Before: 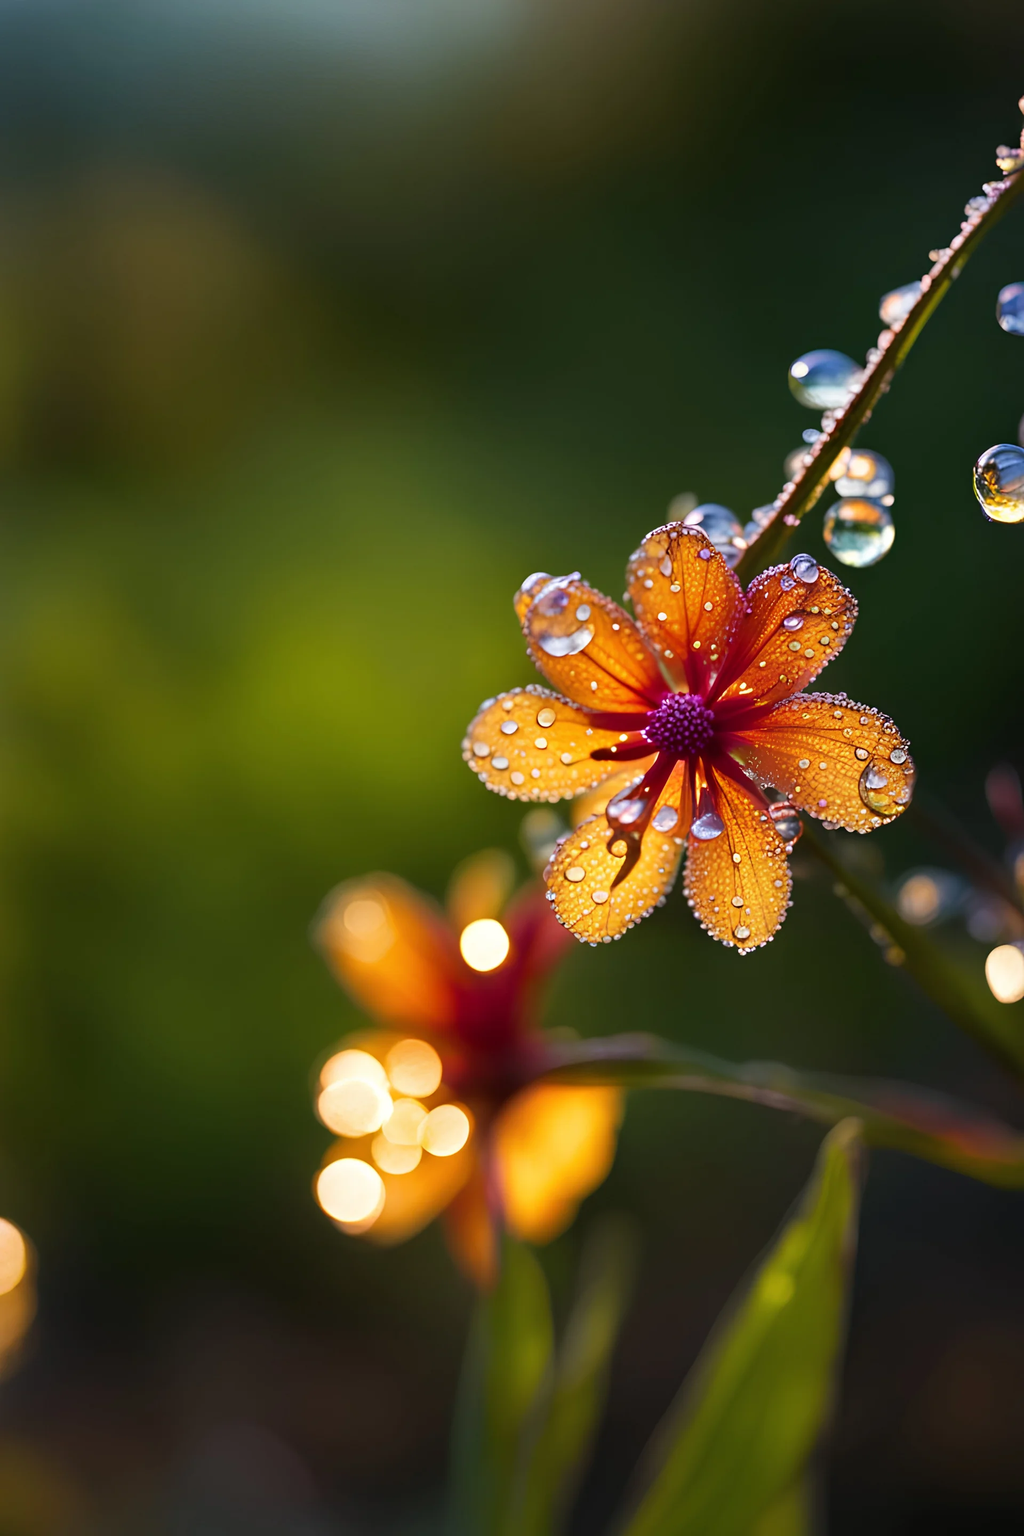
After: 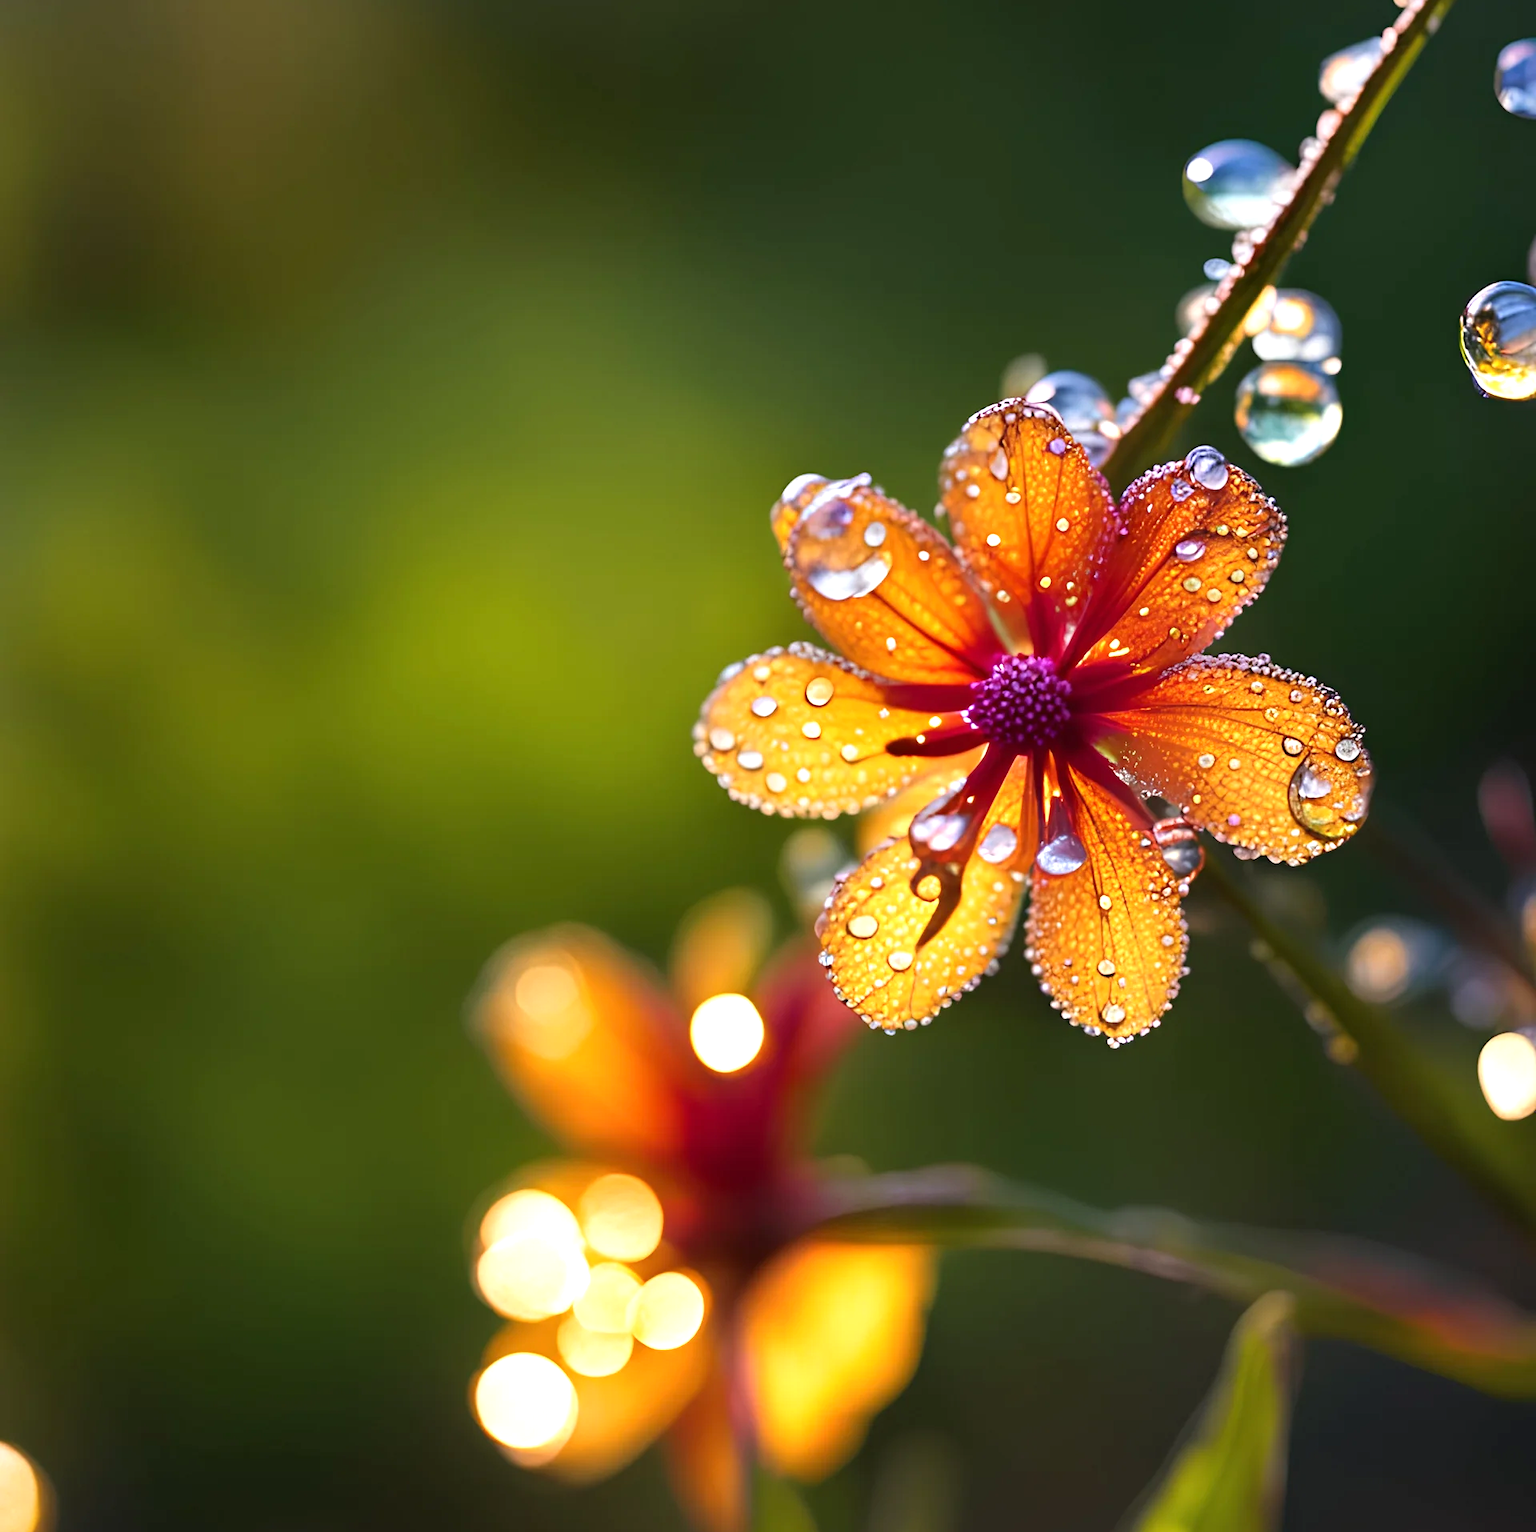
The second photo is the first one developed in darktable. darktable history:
exposure: exposure 0.496 EV, compensate highlight preservation false
crop: top 16.727%, bottom 16.727%
